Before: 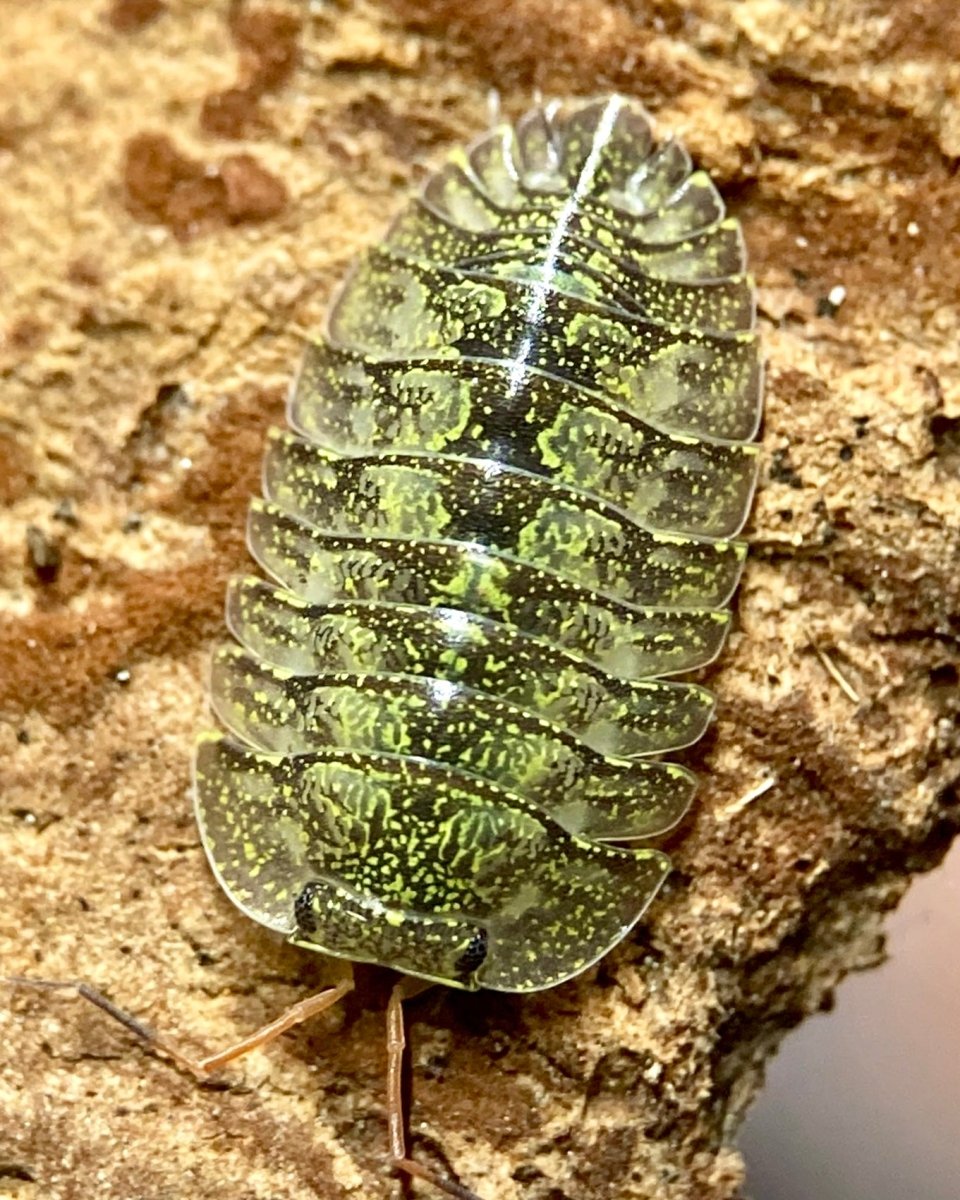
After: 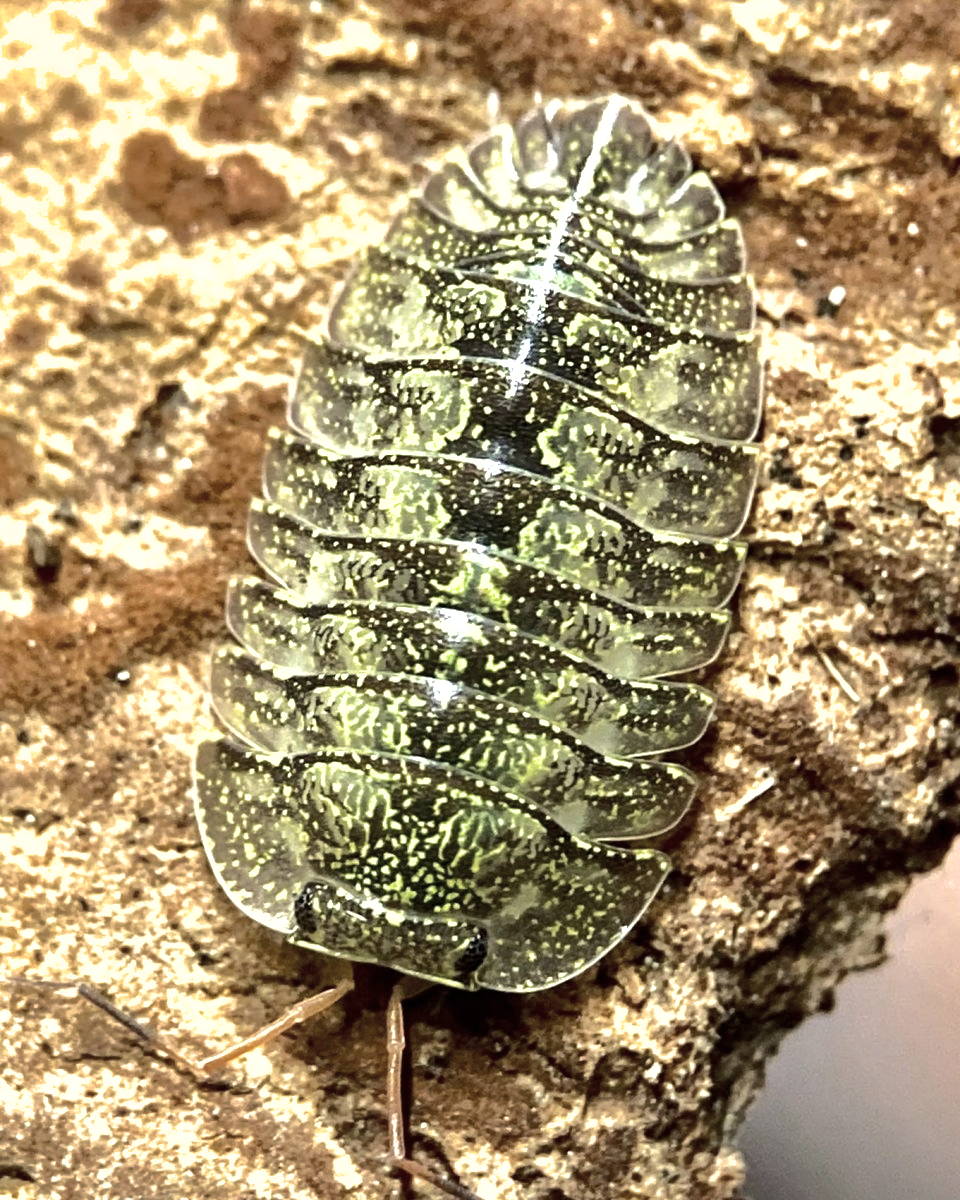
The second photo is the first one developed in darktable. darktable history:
tone equalizer: -8 EV -0.75 EV, -7 EV -0.7 EV, -6 EV -0.6 EV, -5 EV -0.4 EV, -3 EV 0.4 EV, -2 EV 0.6 EV, -1 EV 0.7 EV, +0 EV 0.75 EV, edges refinement/feathering 500, mask exposure compensation -1.57 EV, preserve details no
shadows and highlights: shadows 40, highlights -60
contrast brightness saturation: contrast 0.1, saturation -0.3
white balance: emerald 1
